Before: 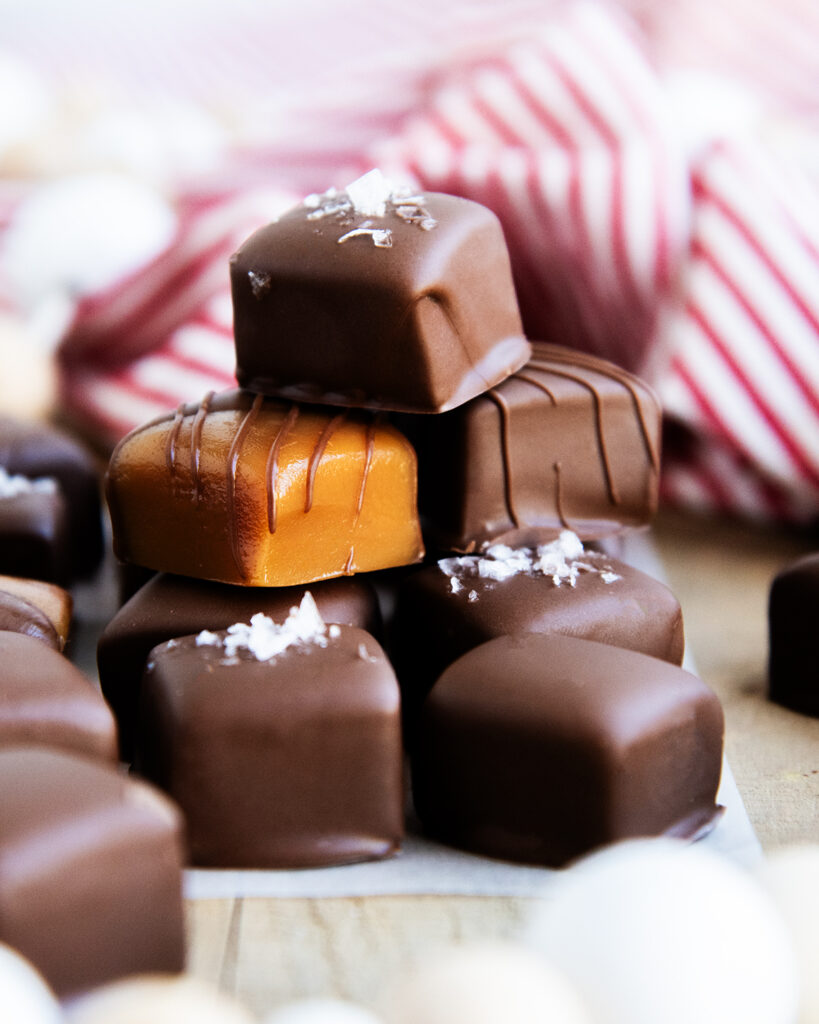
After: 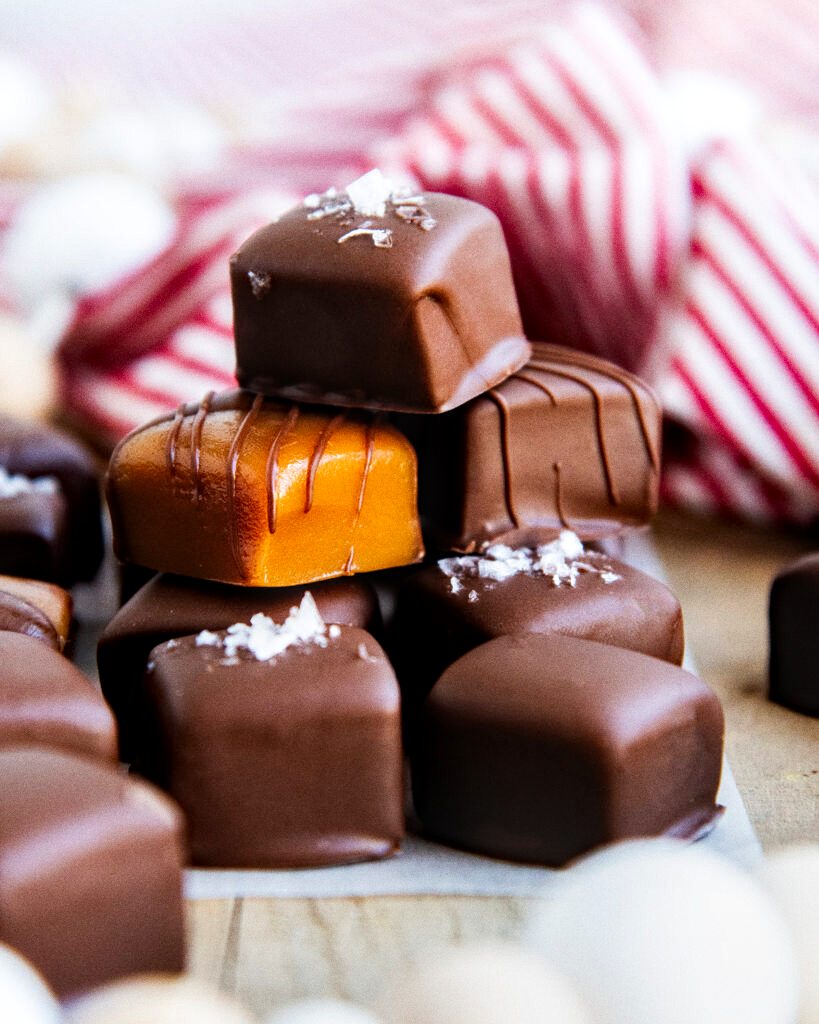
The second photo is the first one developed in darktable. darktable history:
haze removal: compatibility mode true, adaptive false
grain: coarseness 7.08 ISO, strength 21.67%, mid-tones bias 59.58%
local contrast: detail 130%
